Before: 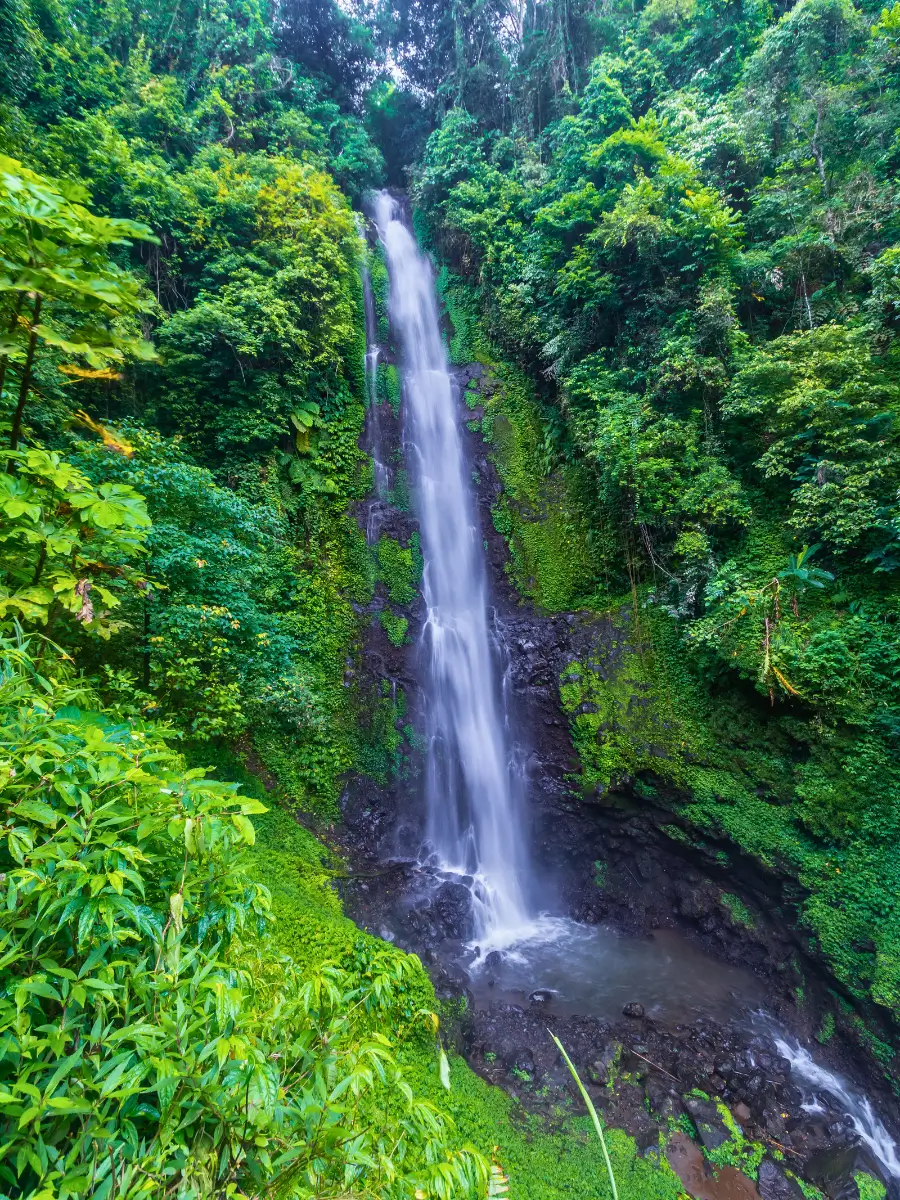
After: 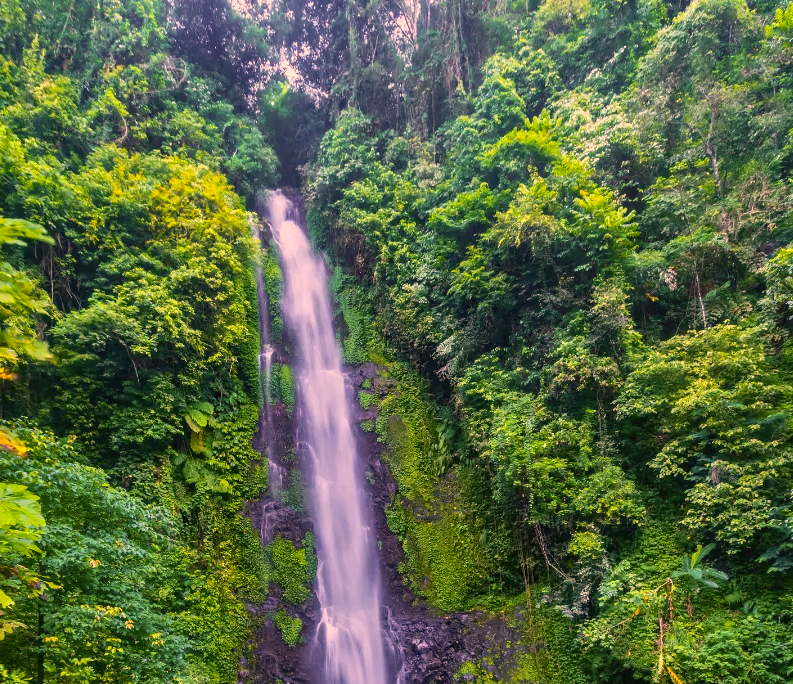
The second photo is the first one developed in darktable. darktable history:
shadows and highlights: soften with gaussian
color correction: highlights a* 21.93, highlights b* 21.63
crop and rotate: left 11.794%, bottom 42.994%
